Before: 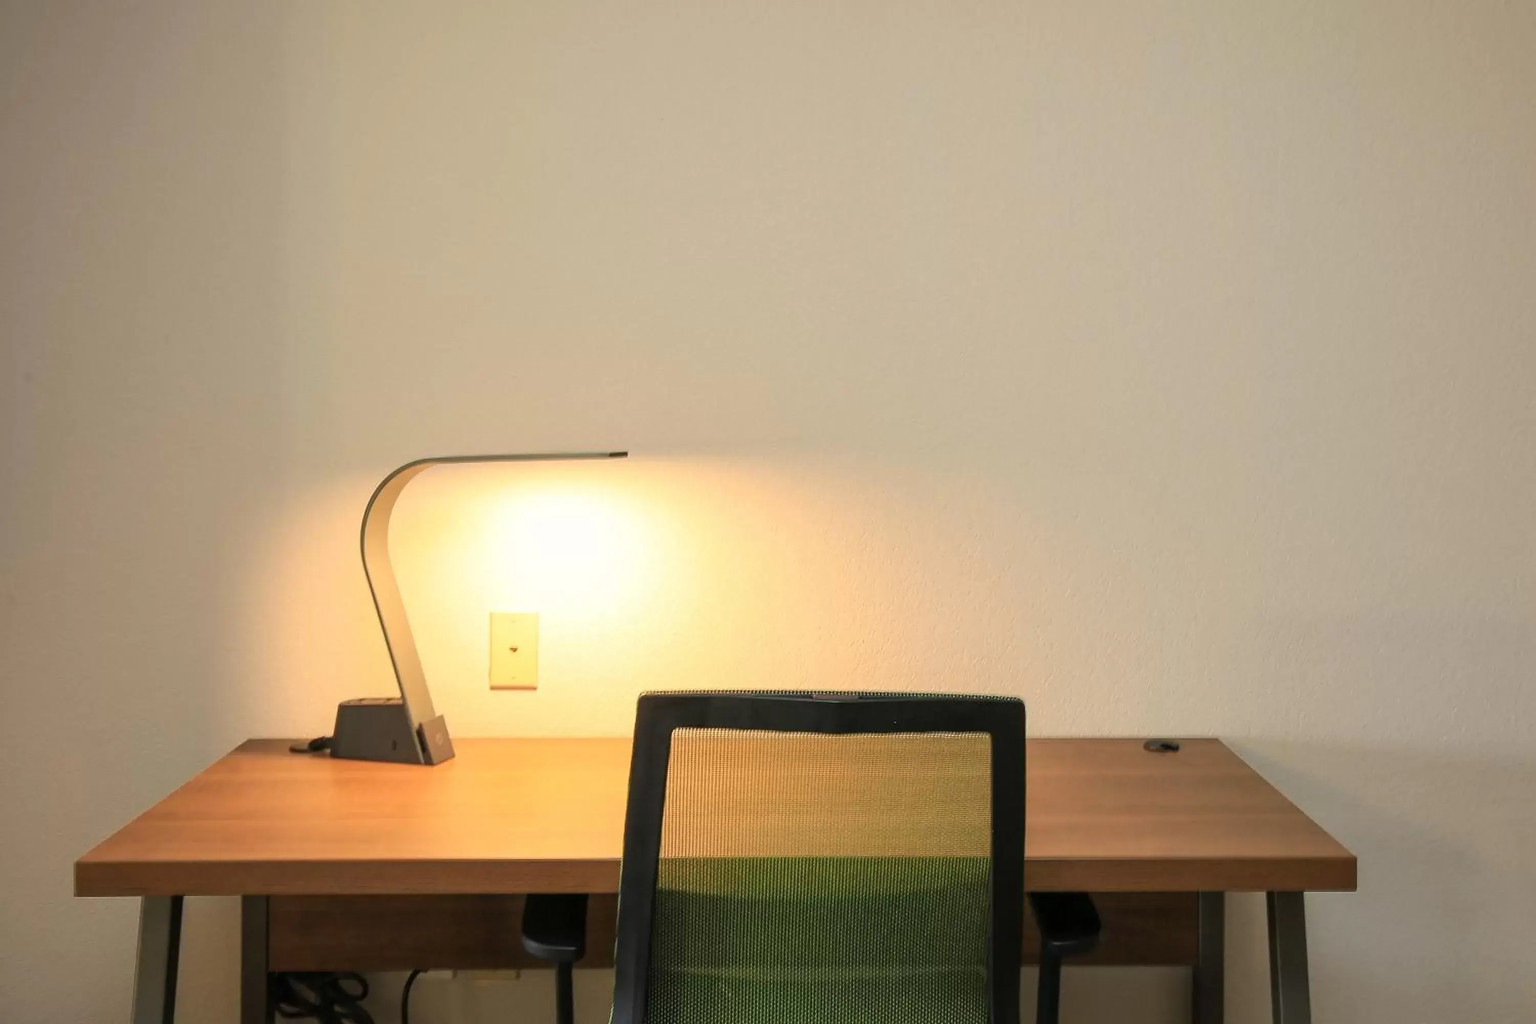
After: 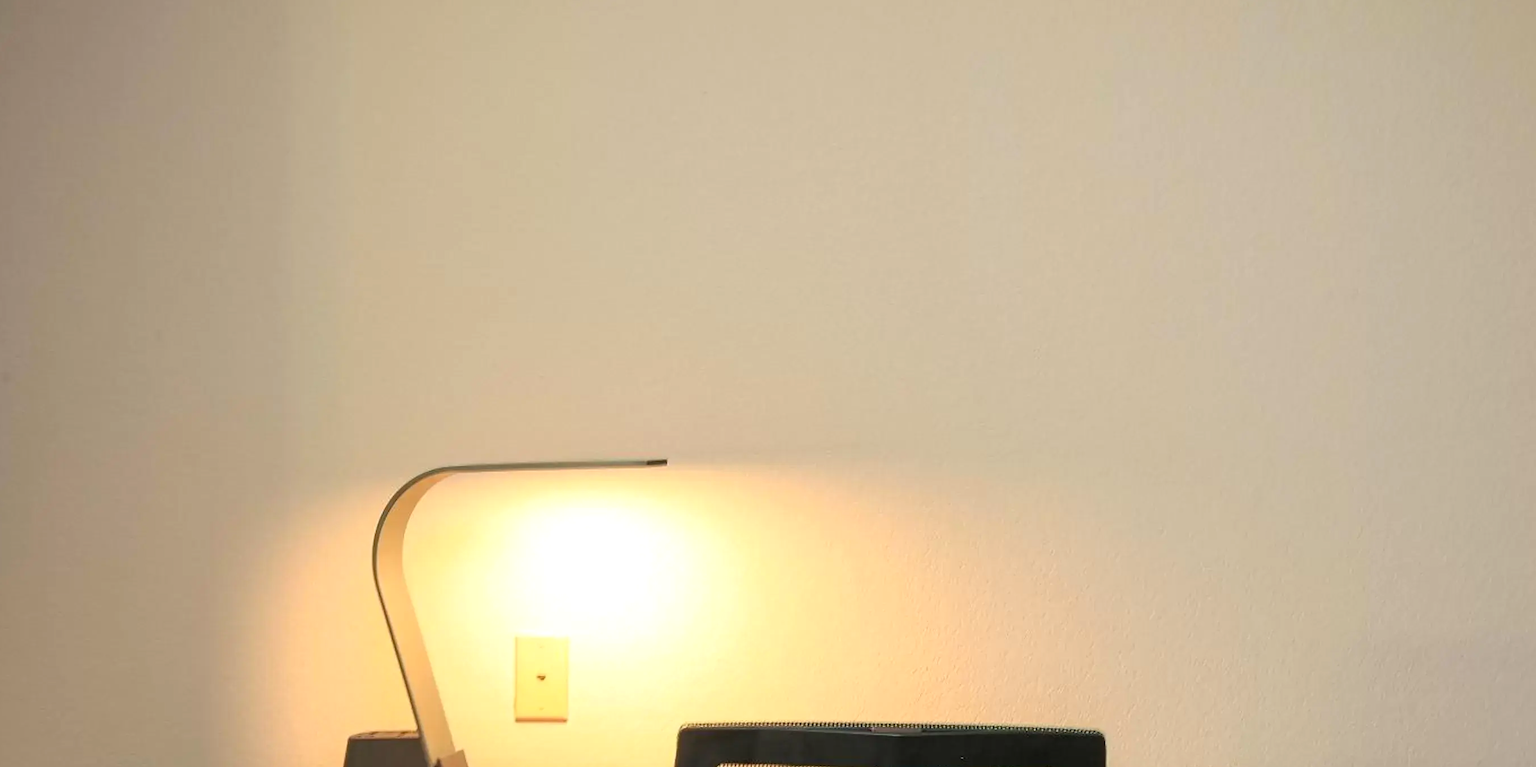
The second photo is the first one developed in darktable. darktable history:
vibrance: on, module defaults
exposure: exposure 0.15 EV, compensate highlight preservation false
crop: left 1.509%, top 3.452%, right 7.696%, bottom 28.452%
